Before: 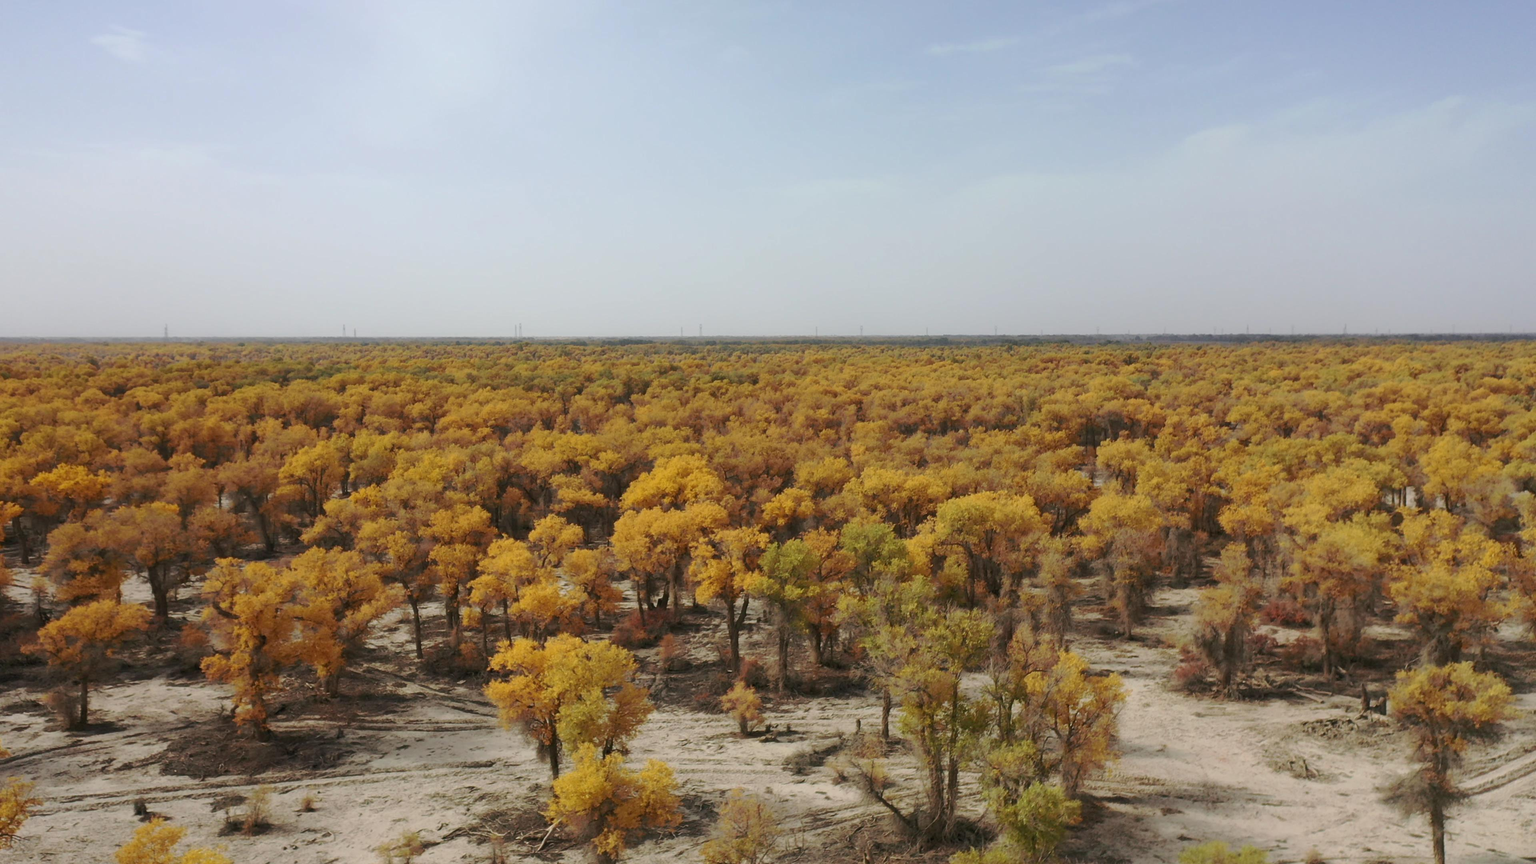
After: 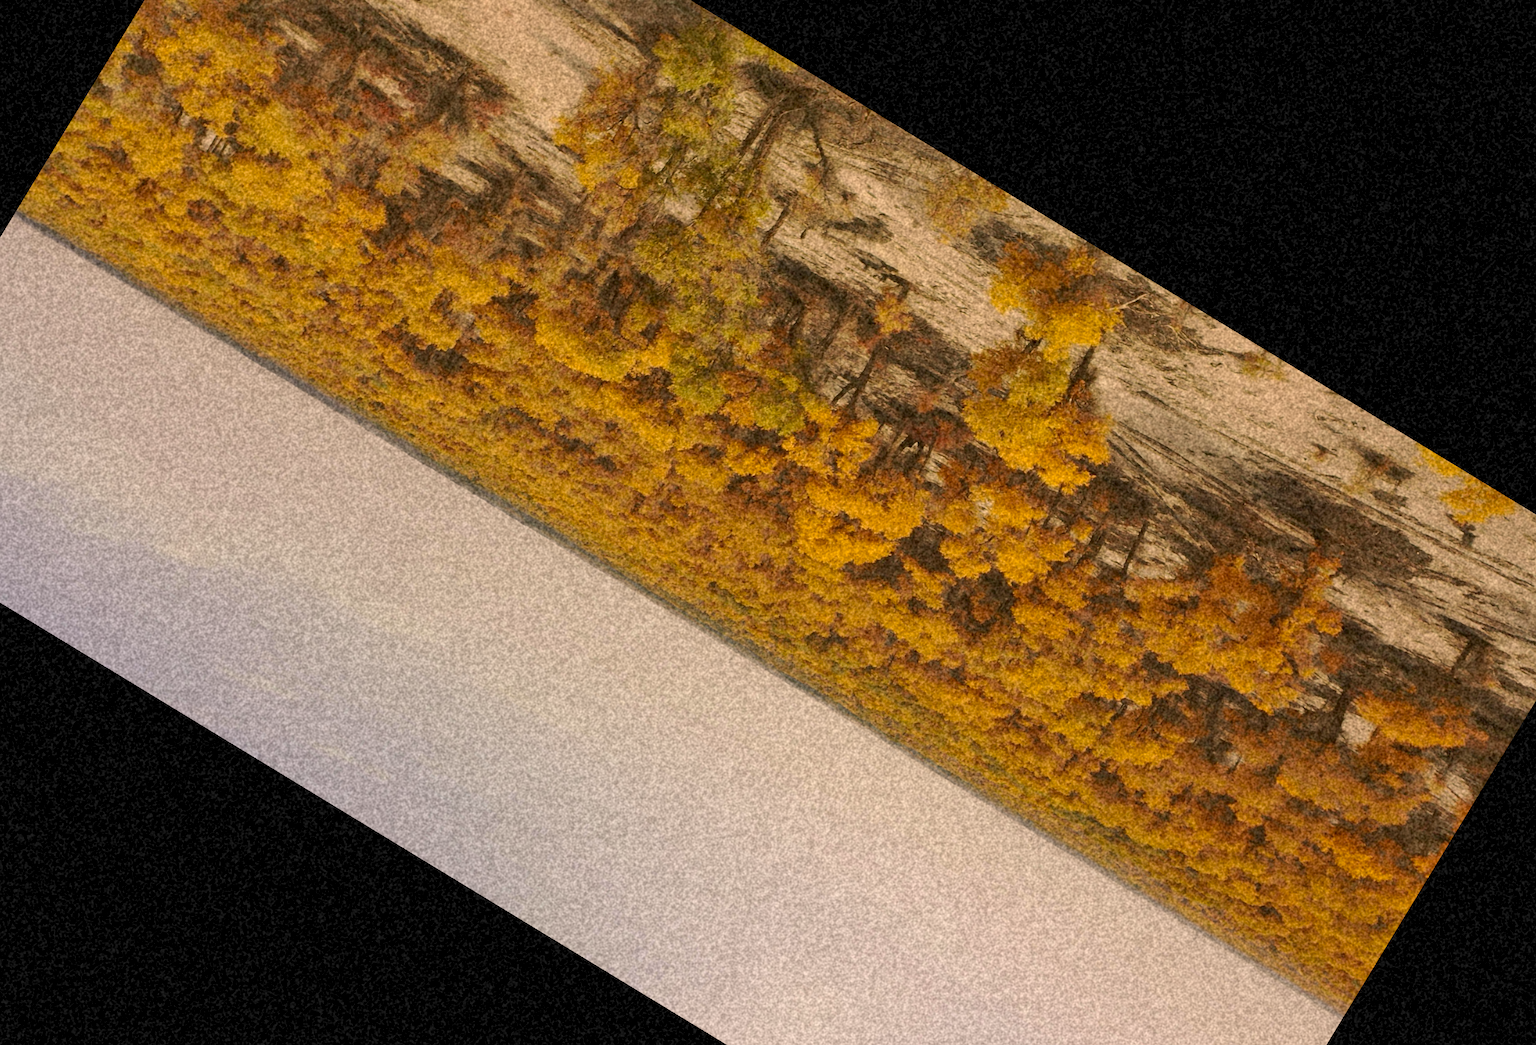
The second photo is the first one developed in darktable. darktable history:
color correction: highlights a* -4.73, highlights b* 5.06, saturation 0.97
color balance rgb: shadows lift › luminance -5%, shadows lift › chroma 1.1%, shadows lift › hue 219°, power › luminance 10%, power › chroma 2.83%, power › hue 60°, highlights gain › chroma 4.52%, highlights gain › hue 33.33°, saturation formula JzAzBz (2021)
crop and rotate: angle 148.68°, left 9.111%, top 15.603%, right 4.588%, bottom 17.041%
grain: coarseness 46.9 ISO, strength 50.21%, mid-tones bias 0%
shadows and highlights: on, module defaults
